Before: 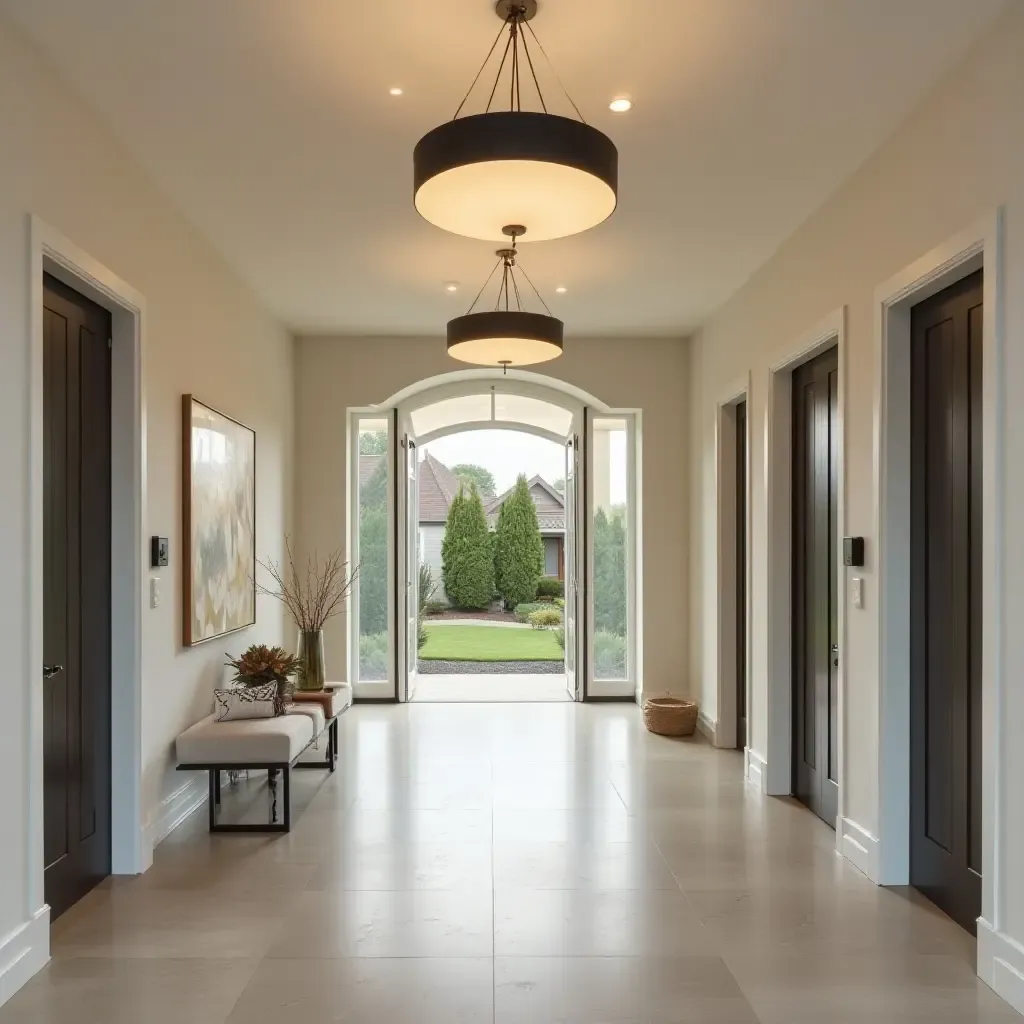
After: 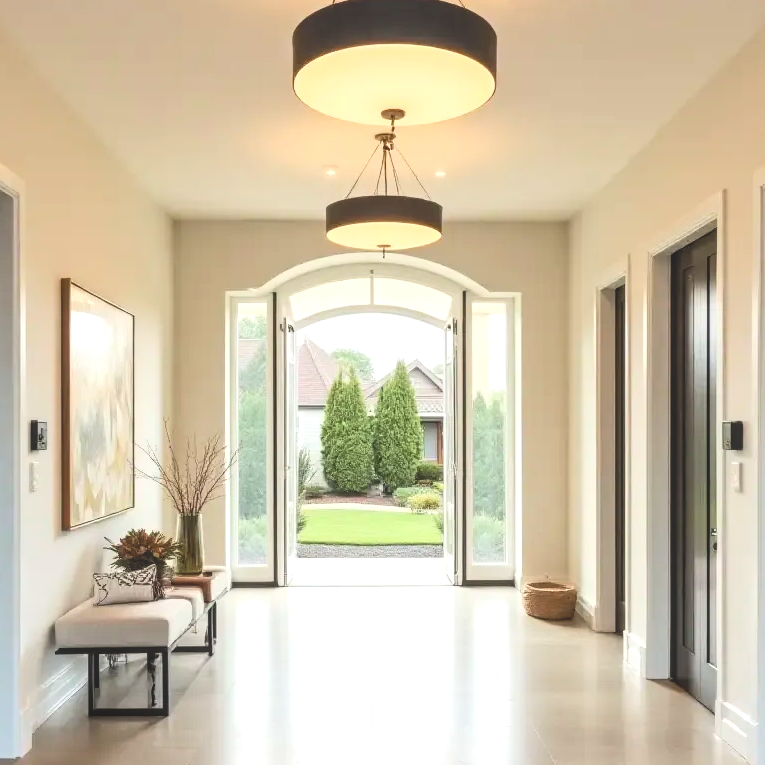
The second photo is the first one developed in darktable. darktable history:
crop and rotate: left 11.831%, top 11.346%, right 13.429%, bottom 13.899%
tone equalizer: -8 EV -0.75 EV, -7 EV -0.7 EV, -6 EV -0.6 EV, -5 EV -0.4 EV, -3 EV 0.4 EV, -2 EV 0.6 EV, -1 EV 0.7 EV, +0 EV 0.75 EV, edges refinement/feathering 500, mask exposure compensation -1.57 EV, preserve details no
tone curve: curves: ch0 [(0, 0) (0.004, 0.001) (0.133, 0.151) (0.325, 0.399) (0.475, 0.579) (0.832, 0.902) (1, 1)], color space Lab, linked channels, preserve colors none
local contrast: highlights 48%, shadows 0%, detail 100%
